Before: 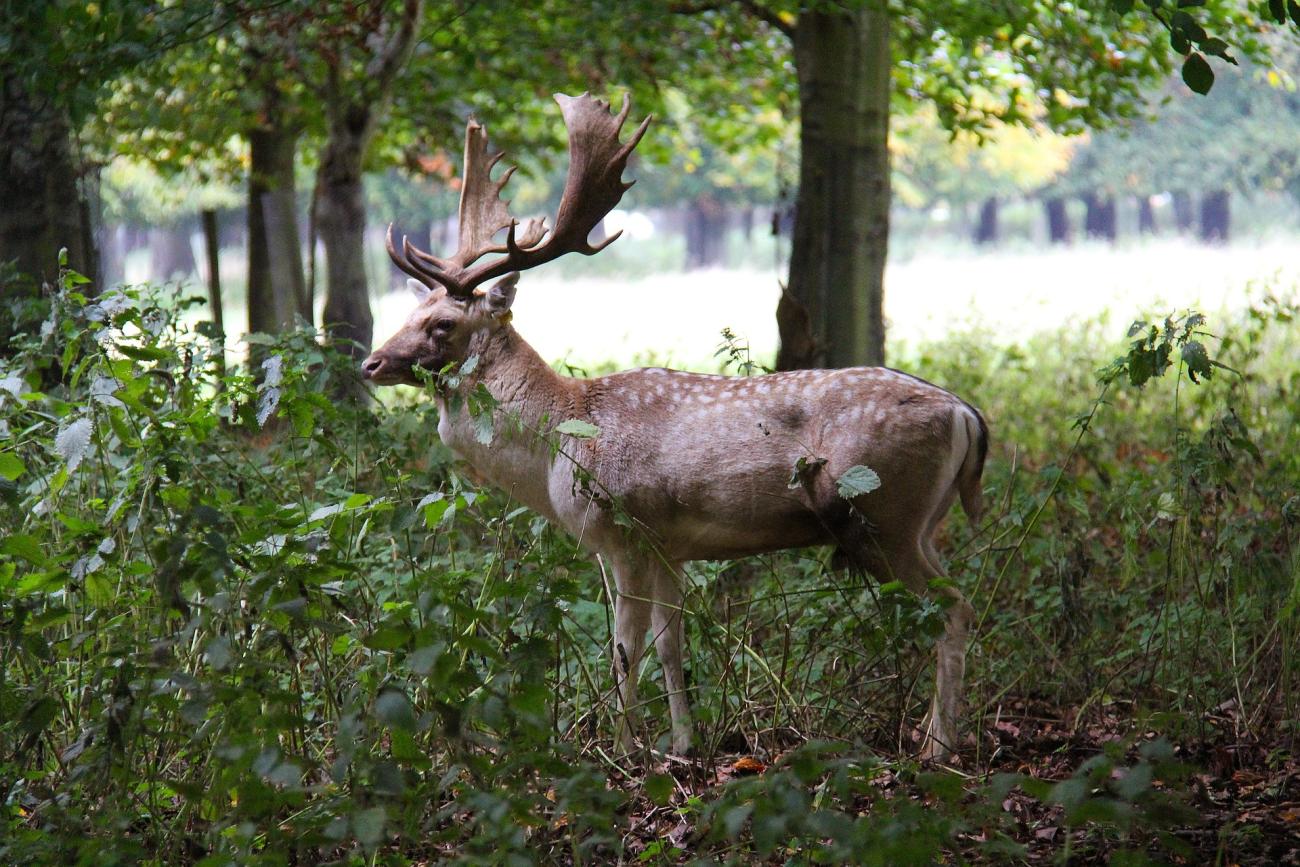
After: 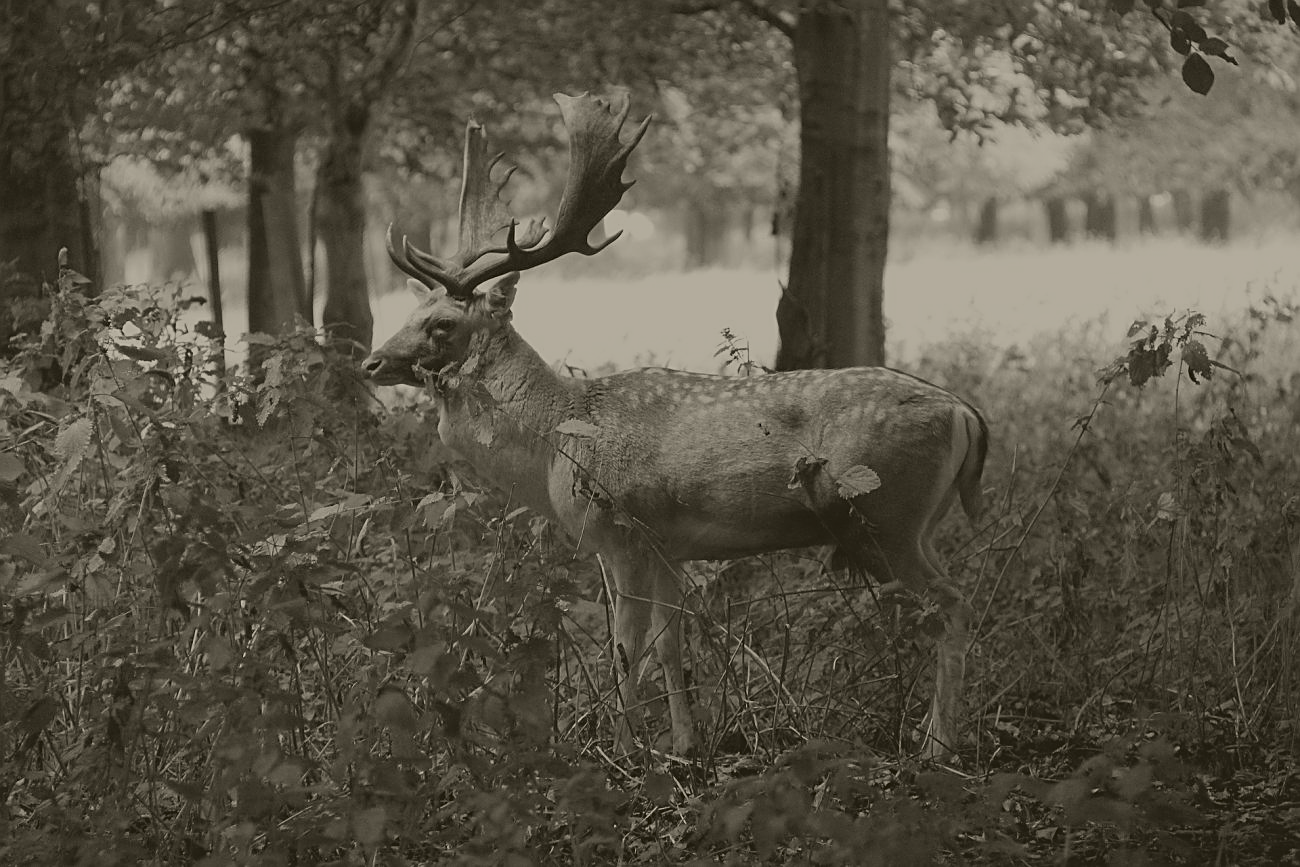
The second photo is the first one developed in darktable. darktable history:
sharpen: on, module defaults
colorize: hue 41.44°, saturation 22%, source mix 60%, lightness 10.61%
color correction: highlights a* 3.12, highlights b* -1.55, shadows a* -0.101, shadows b* 2.52, saturation 0.98
